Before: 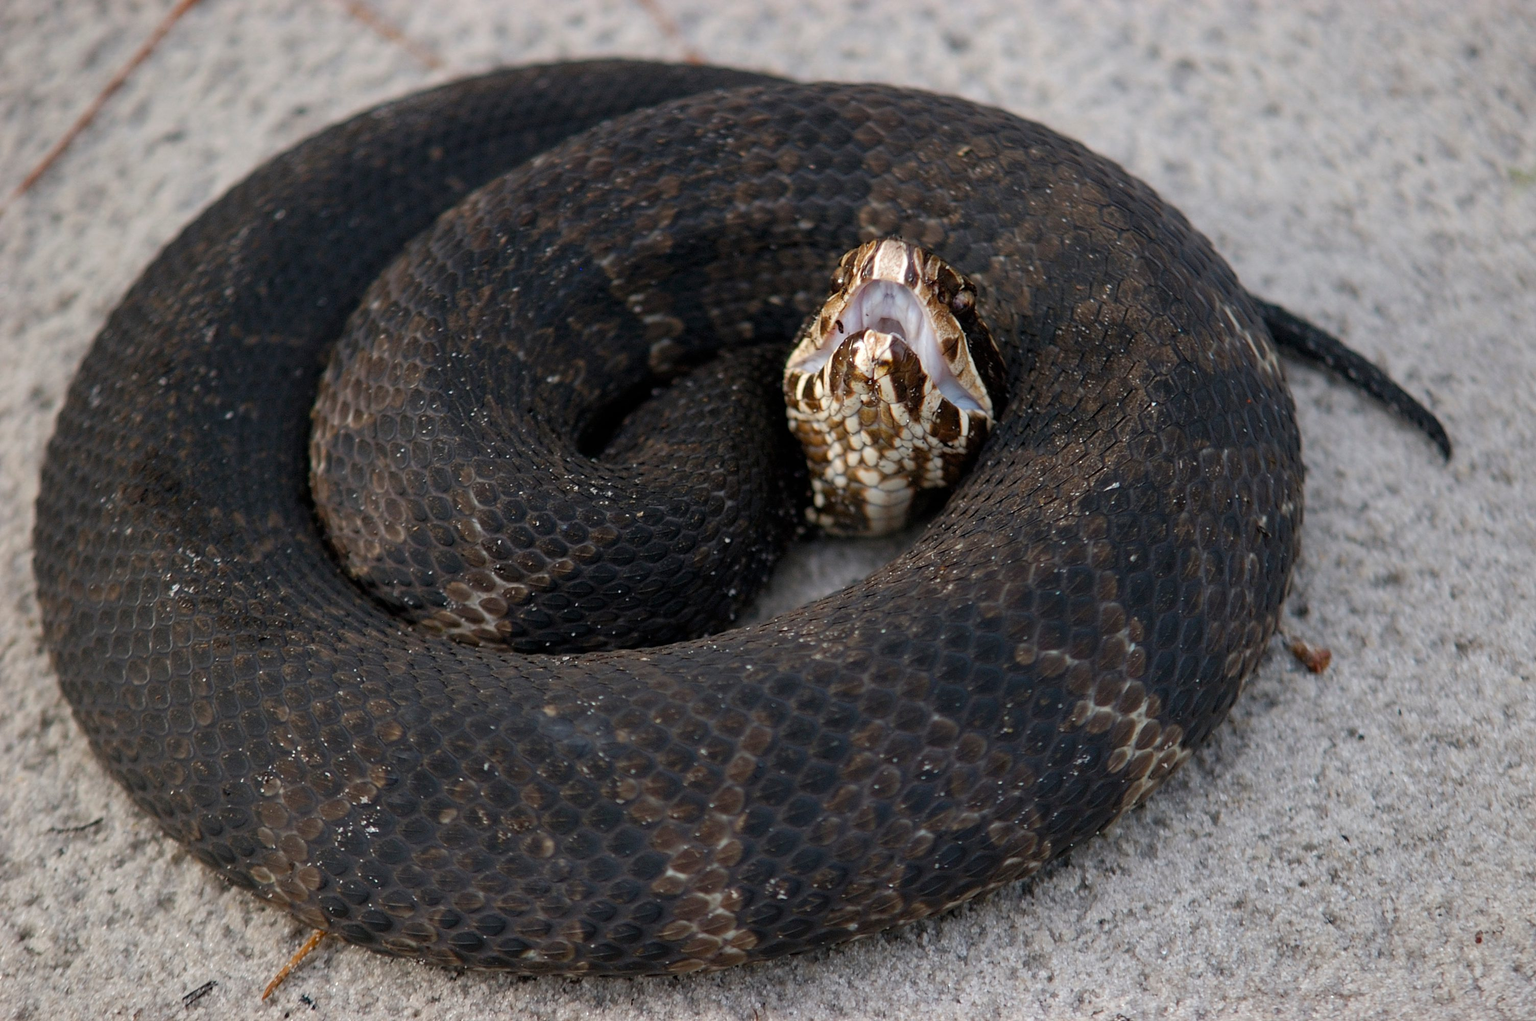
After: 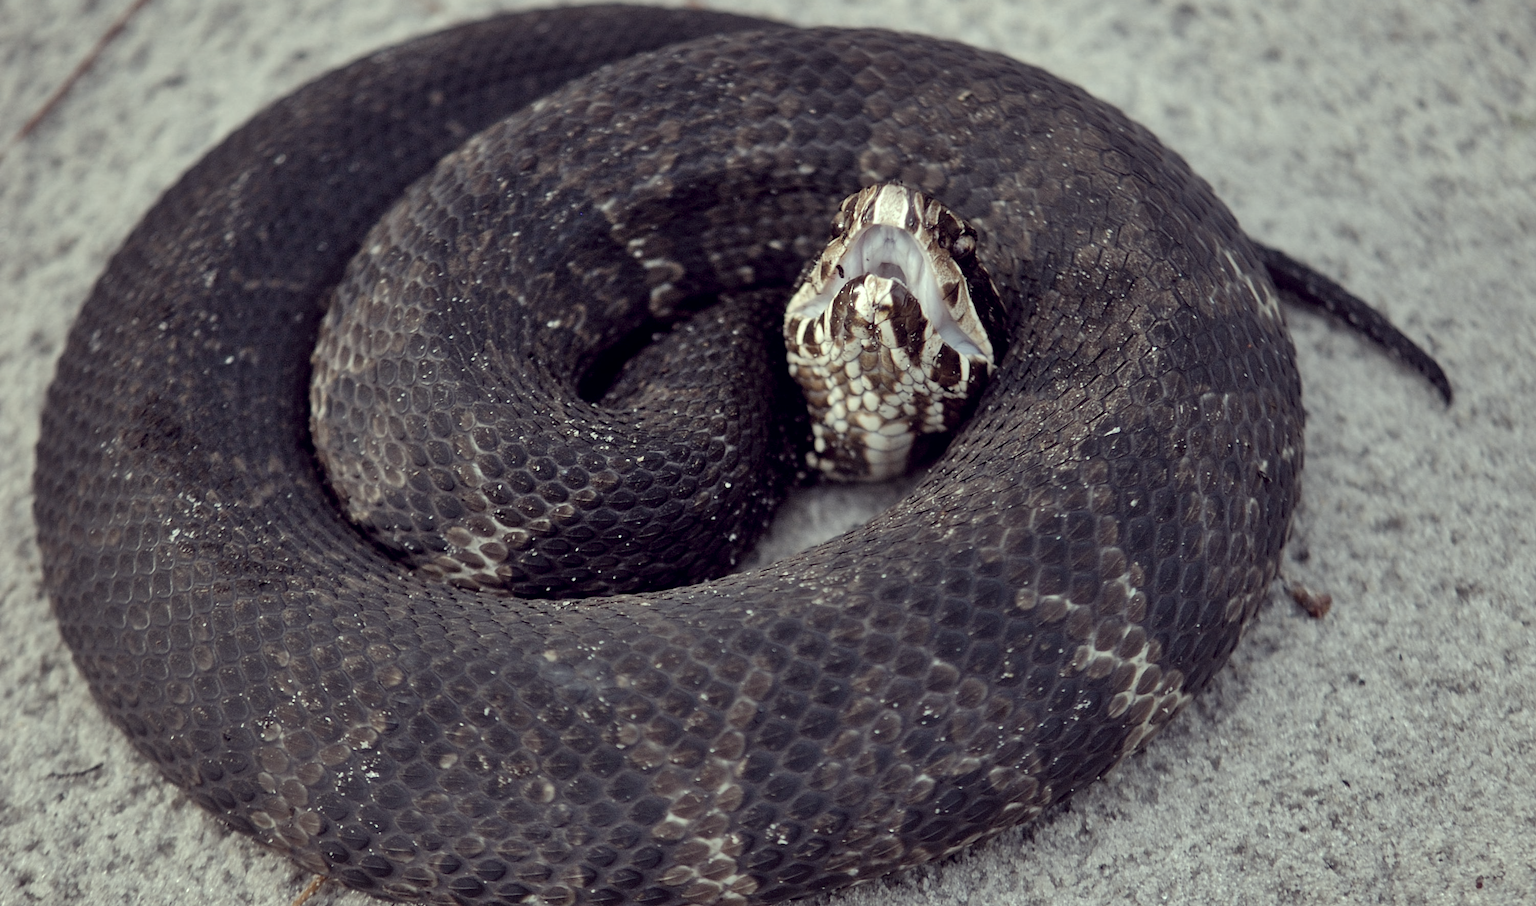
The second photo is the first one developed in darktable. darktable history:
crop and rotate: top 5.468%, bottom 5.782%
shadows and highlights: highlights color adjustment 52.02%, soften with gaussian
color correction: highlights a* -20.84, highlights b* 20.81, shadows a* 19.89, shadows b* -20.17, saturation 0.427
exposure: black level correction 0.003, exposure 0.146 EV, compensate exposure bias true, compensate highlight preservation false
